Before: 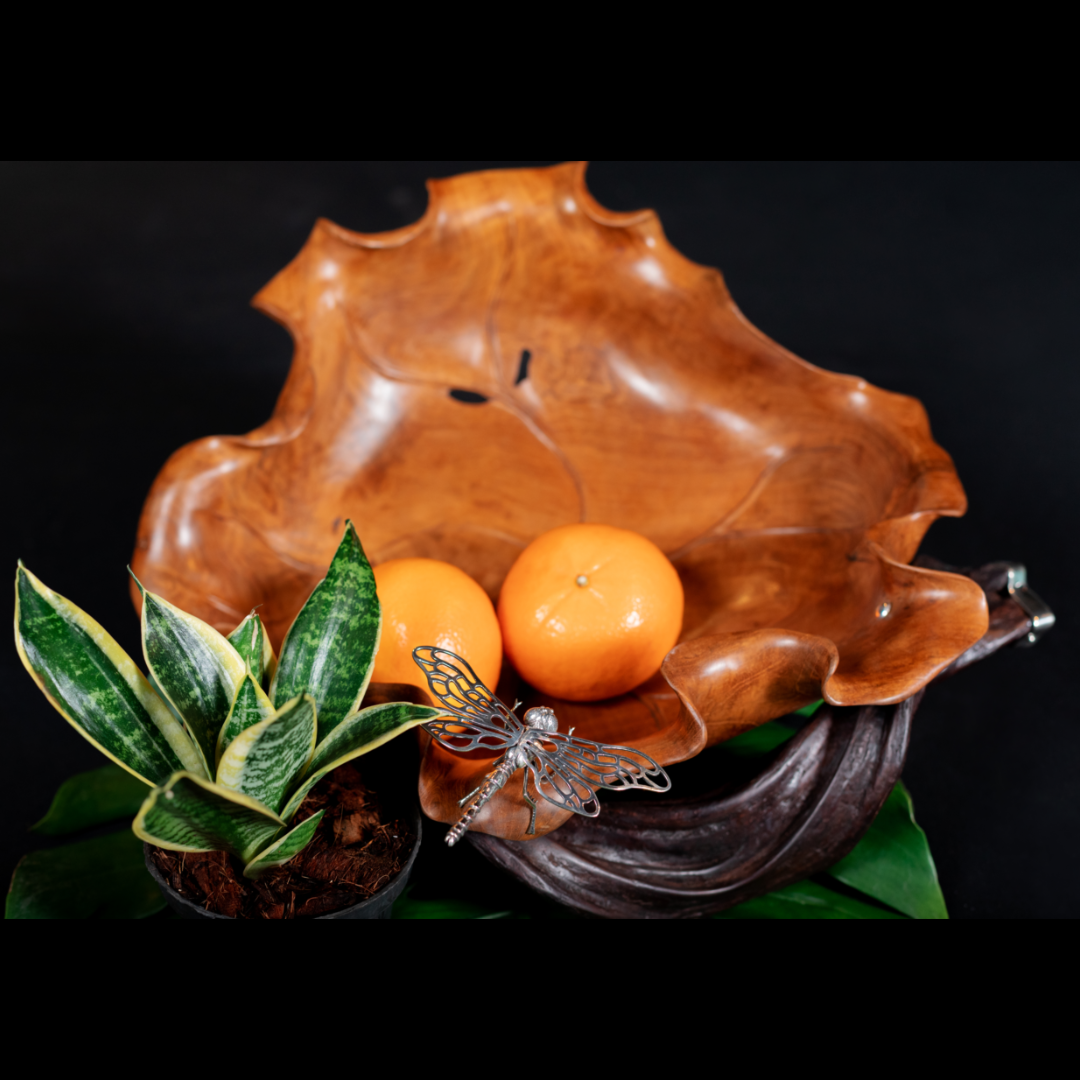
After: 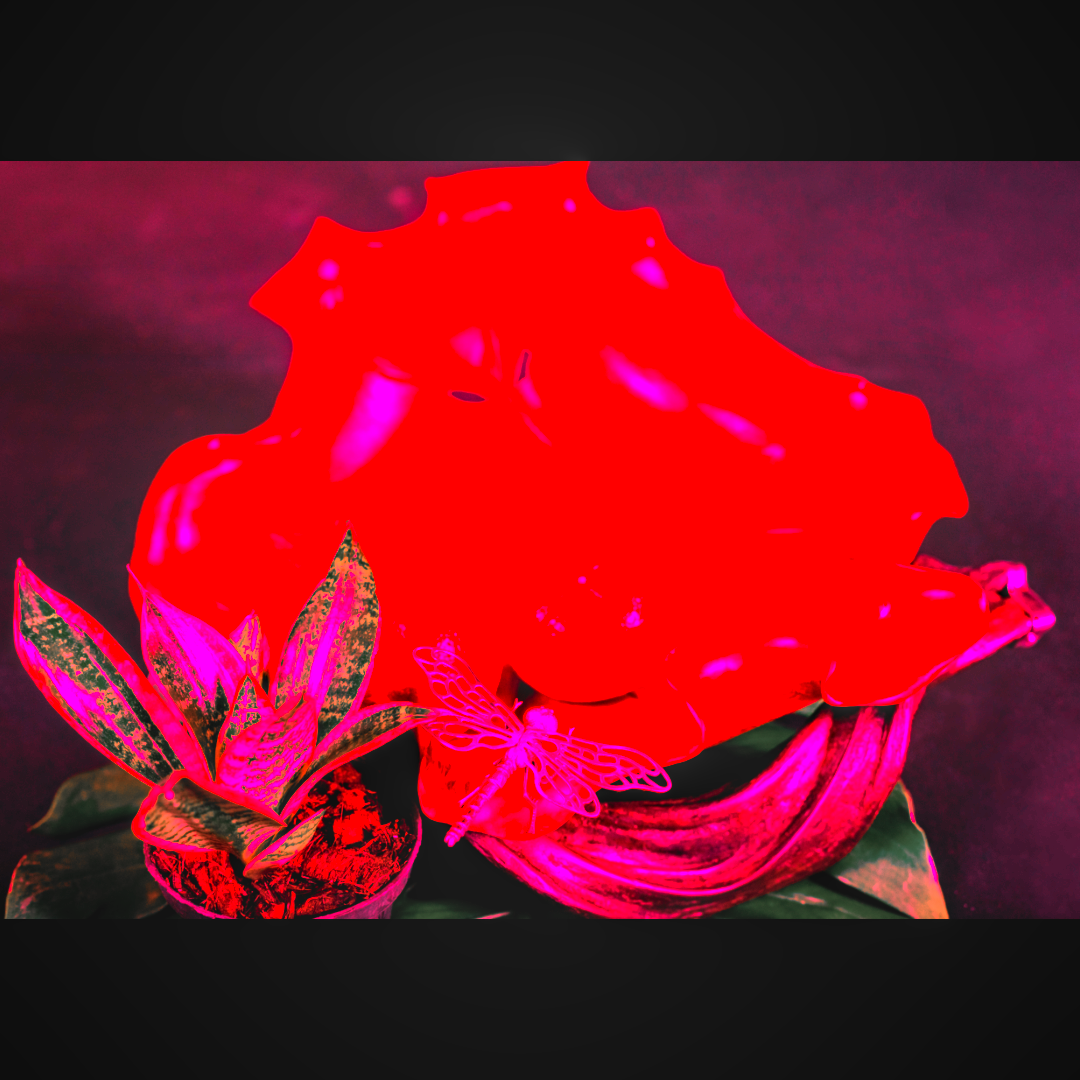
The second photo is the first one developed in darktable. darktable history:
exposure: exposure 0.29 EV, compensate highlight preservation false
local contrast: on, module defaults
white balance: red 4.26, blue 1.802
color zones: curves: ch1 [(0, 0.708) (0.088, 0.648) (0.245, 0.187) (0.429, 0.326) (0.571, 0.498) (0.714, 0.5) (0.857, 0.5) (1, 0.708)]
